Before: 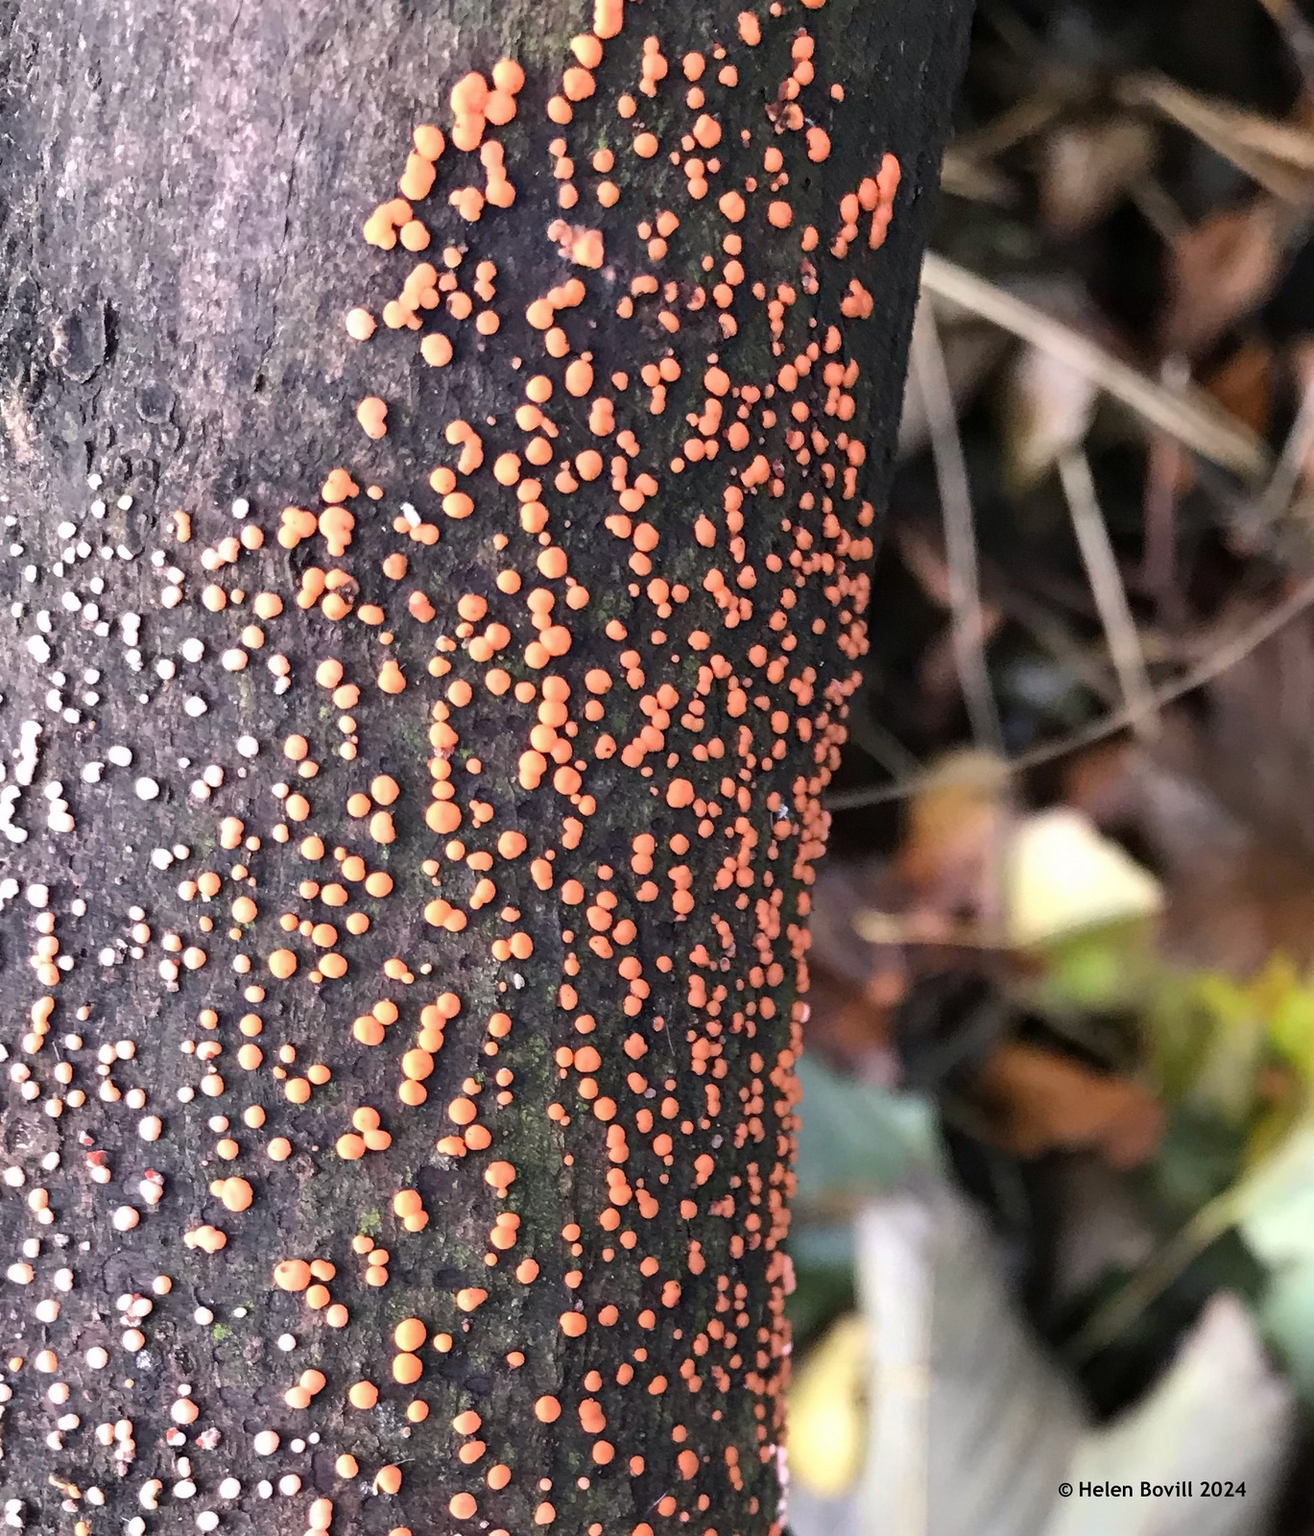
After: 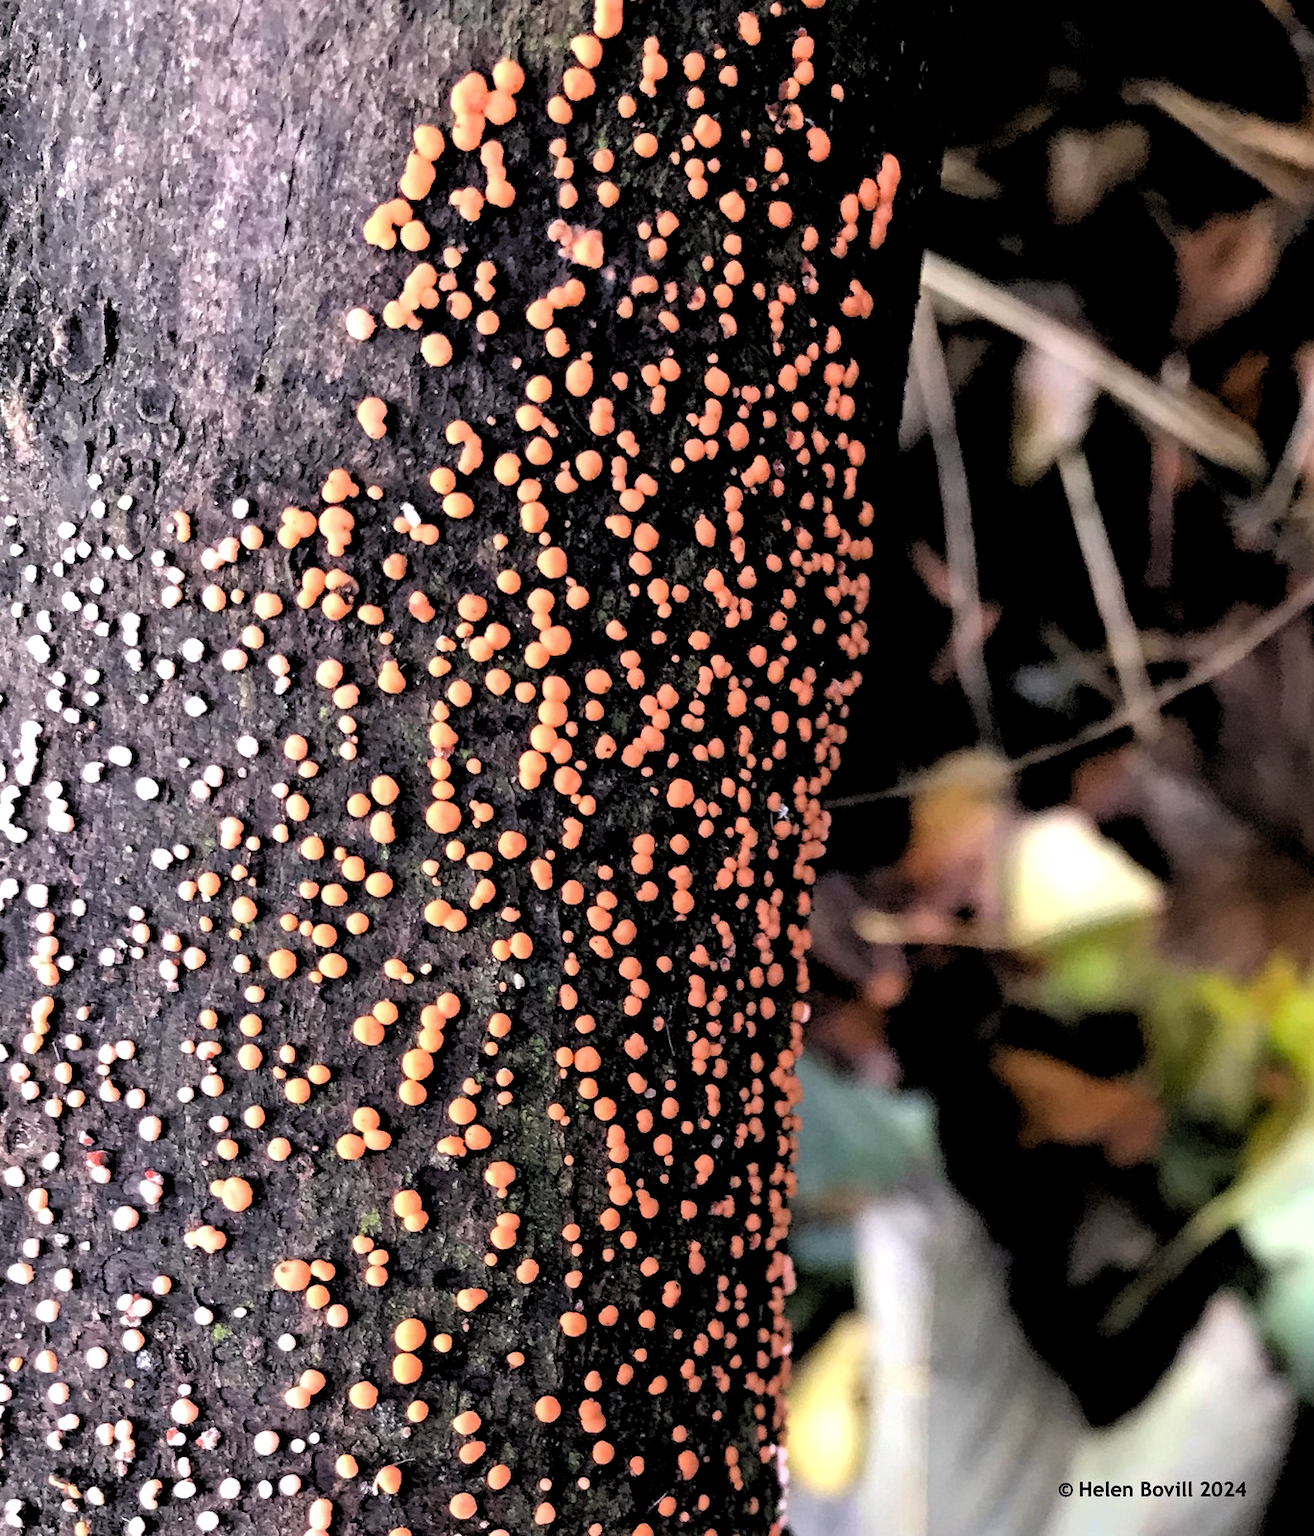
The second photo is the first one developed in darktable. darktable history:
haze removal: compatibility mode true, adaptive false
rgb levels: levels [[0.034, 0.472, 0.904], [0, 0.5, 1], [0, 0.5, 1]]
